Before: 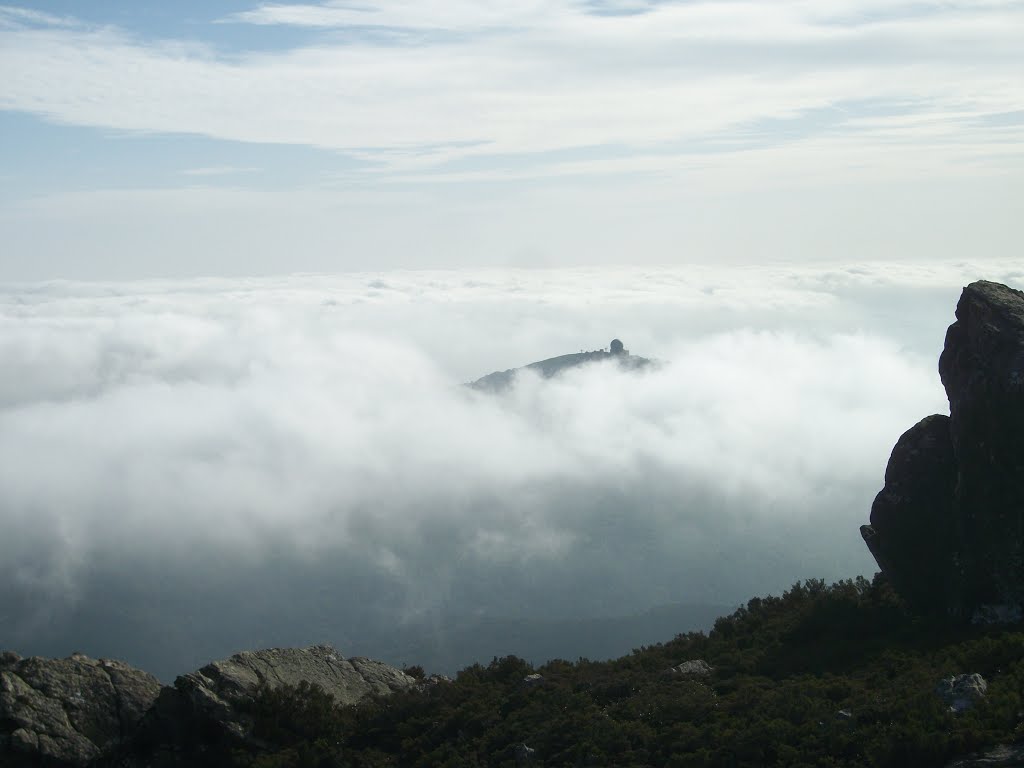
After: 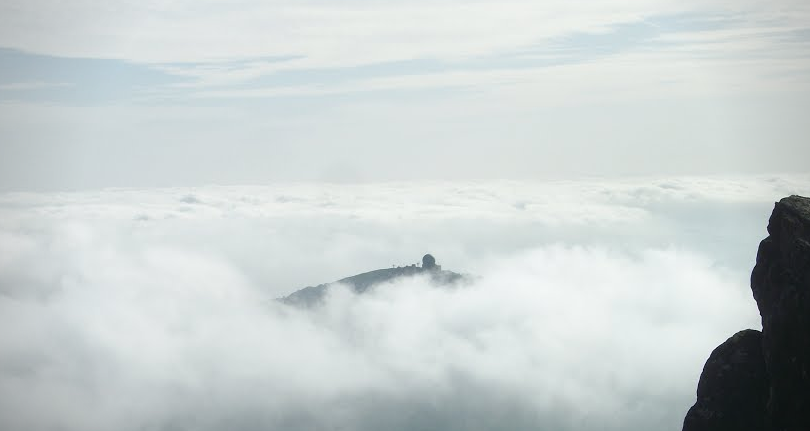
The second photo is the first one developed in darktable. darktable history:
vignetting: center (0, 0.004), unbound false
crop: left 18.369%, top 11.099%, right 2.452%, bottom 32.727%
